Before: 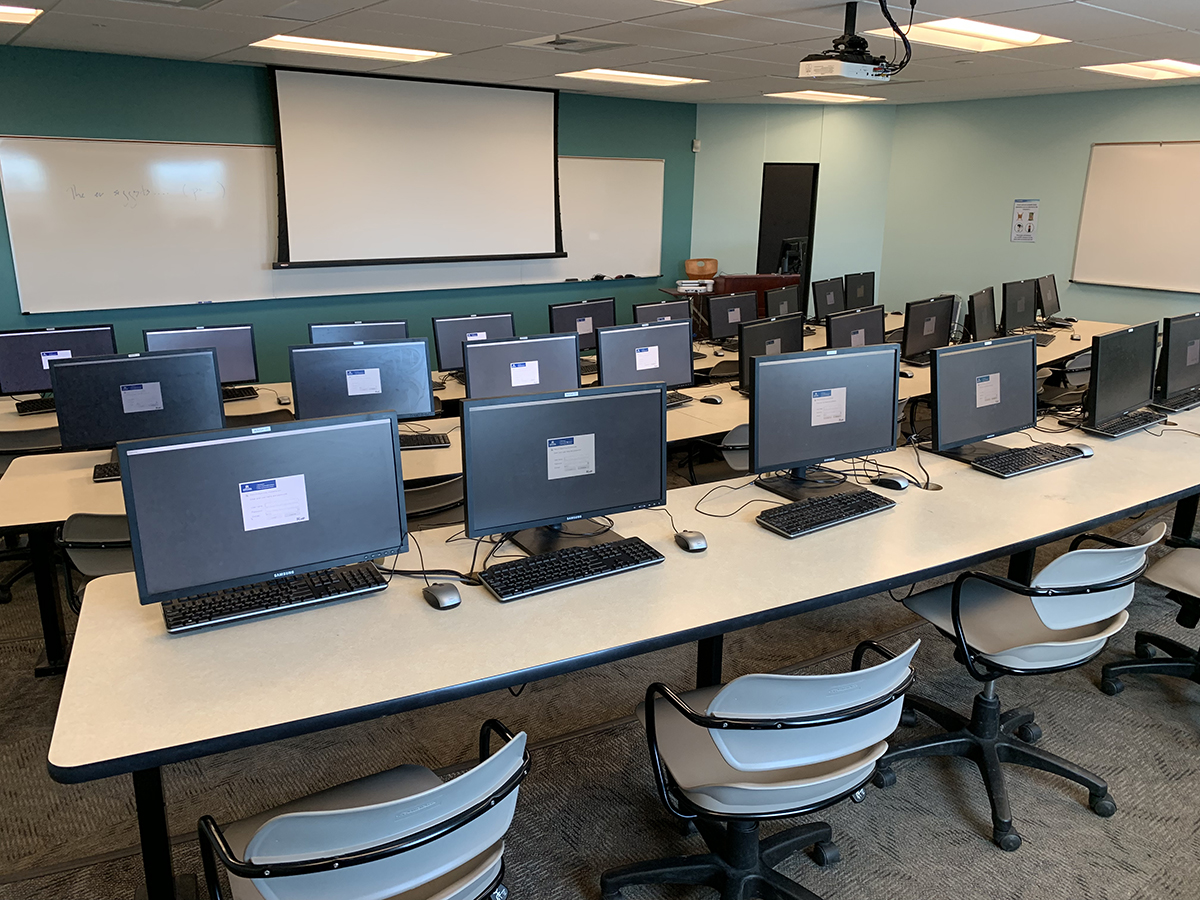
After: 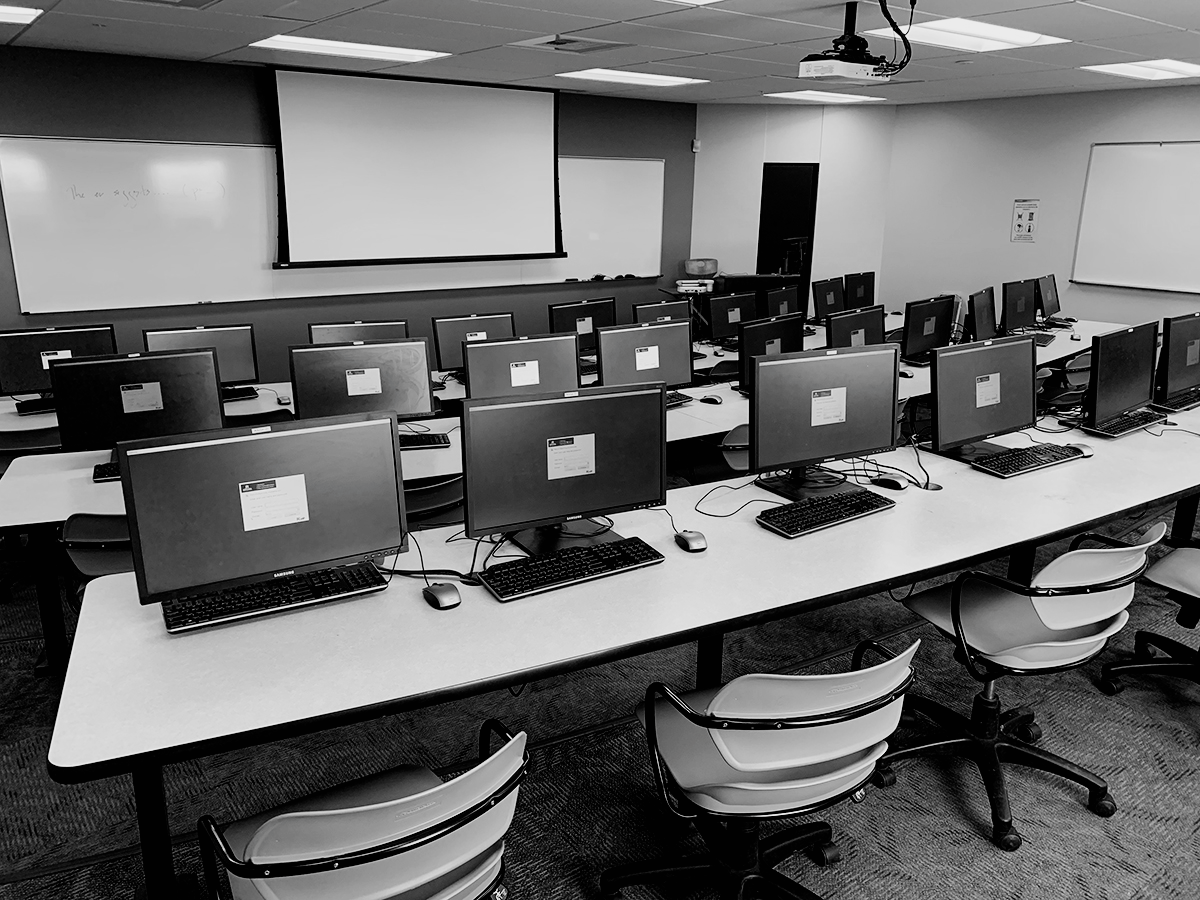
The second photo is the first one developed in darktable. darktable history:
filmic rgb: black relative exposure -5.02 EV, white relative exposure 3.53 EV, threshold 5.94 EV, hardness 3.17, contrast 1.395, highlights saturation mix -48.89%, add noise in highlights 0.002, preserve chrominance no, color science v3 (2019), use custom middle-gray values true, iterations of high-quality reconstruction 0, contrast in highlights soft, enable highlight reconstruction true
